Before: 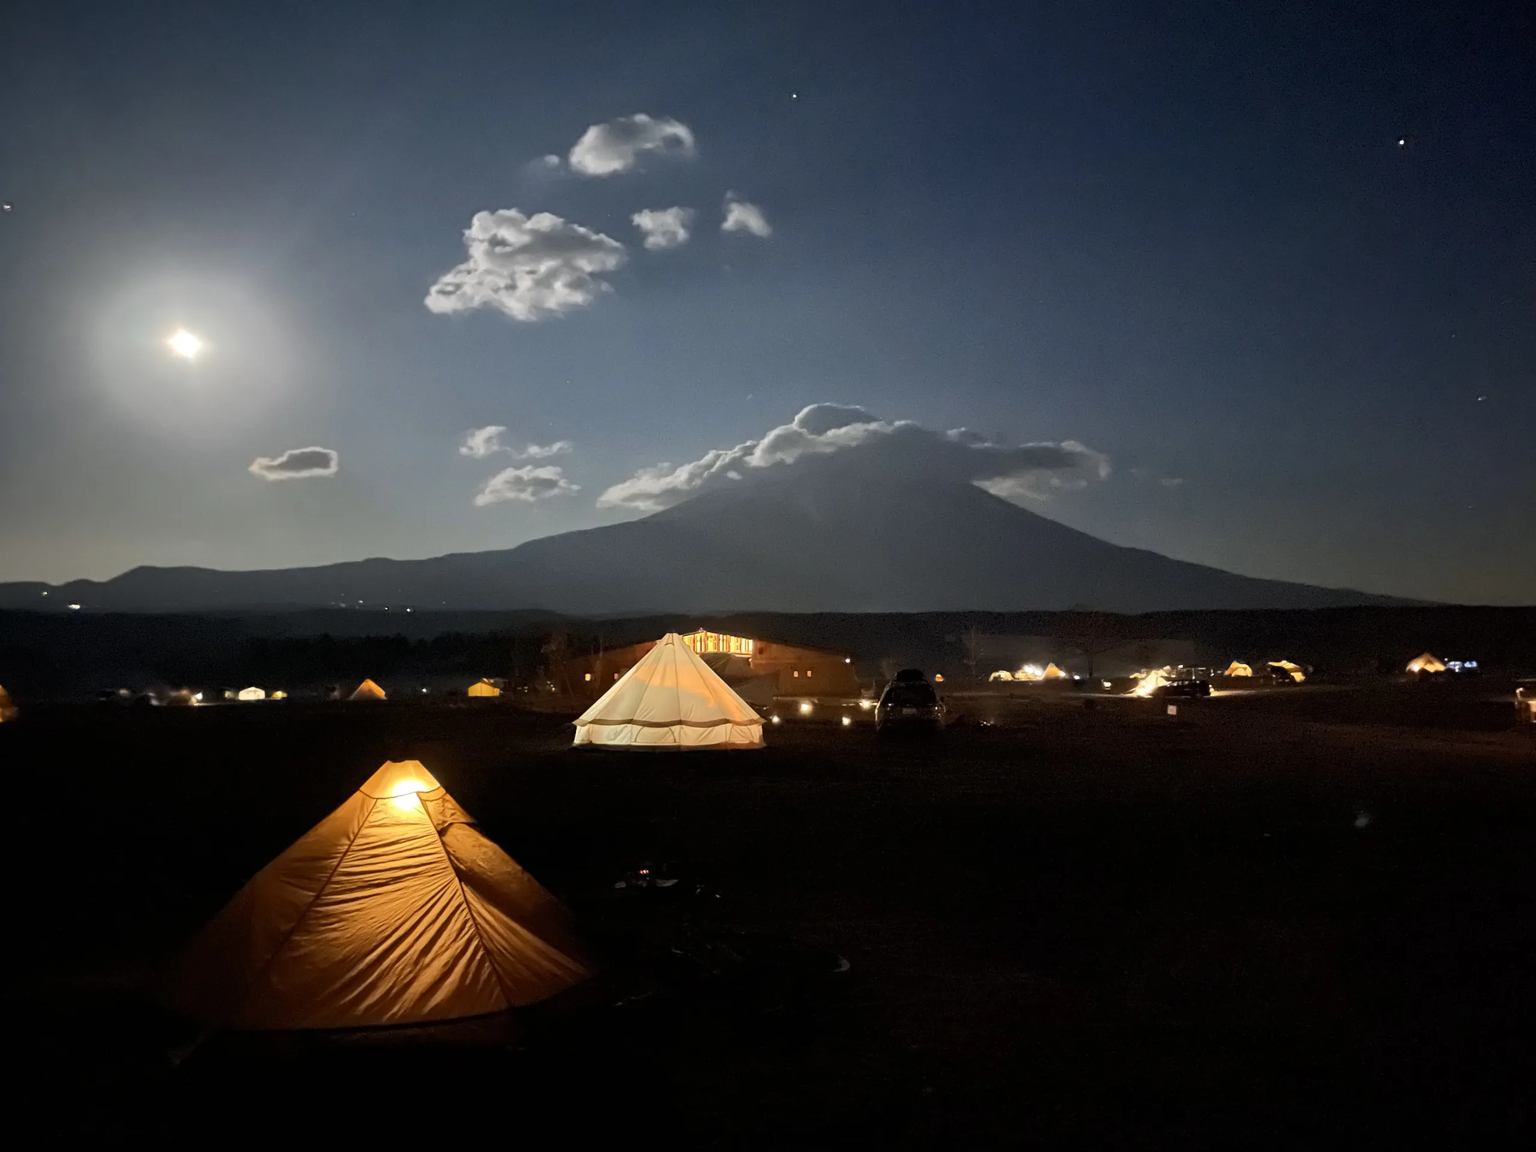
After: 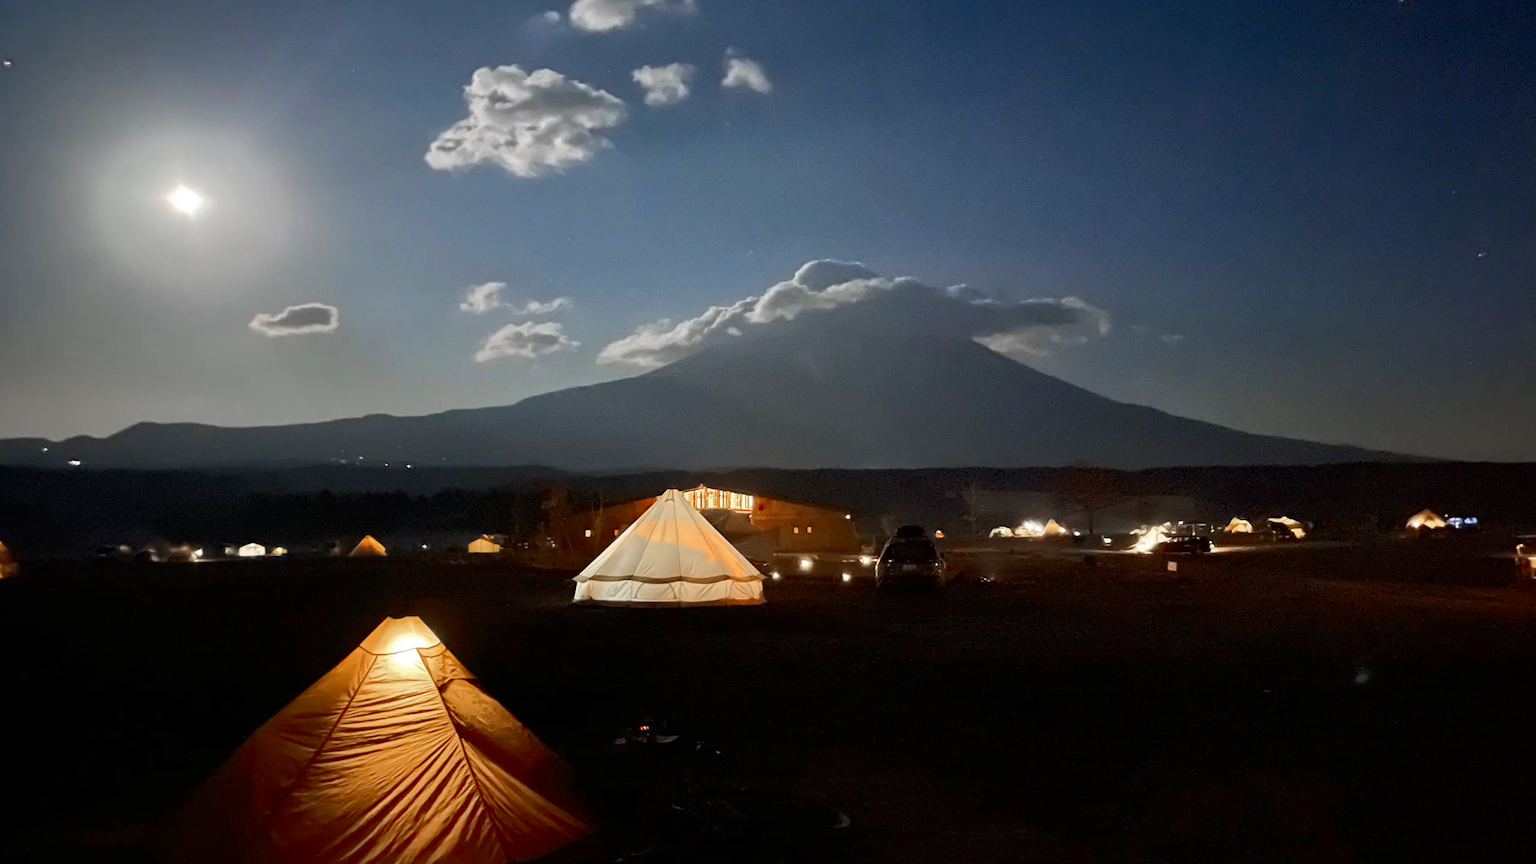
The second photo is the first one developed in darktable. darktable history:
contrast brightness saturation: saturation 0.5
crop and rotate: top 12.5%, bottom 12.5%
color zones: curves: ch1 [(0, 0.708) (0.088, 0.648) (0.245, 0.187) (0.429, 0.326) (0.571, 0.498) (0.714, 0.5) (0.857, 0.5) (1, 0.708)]
